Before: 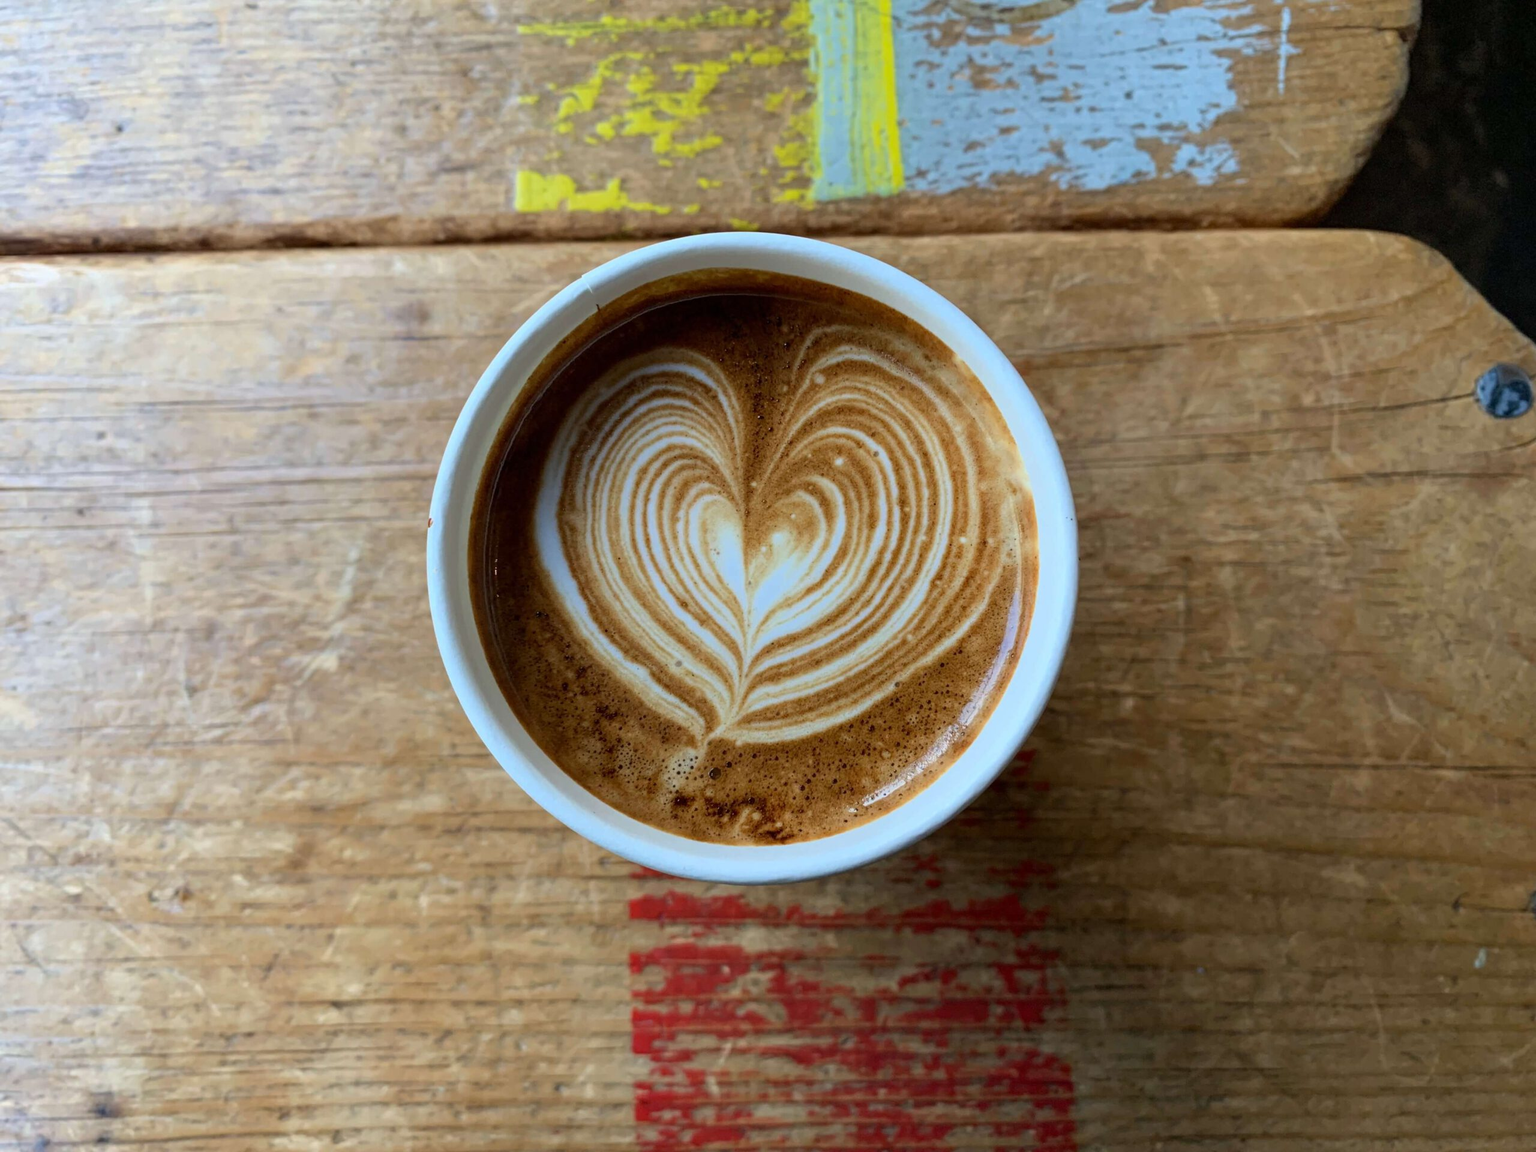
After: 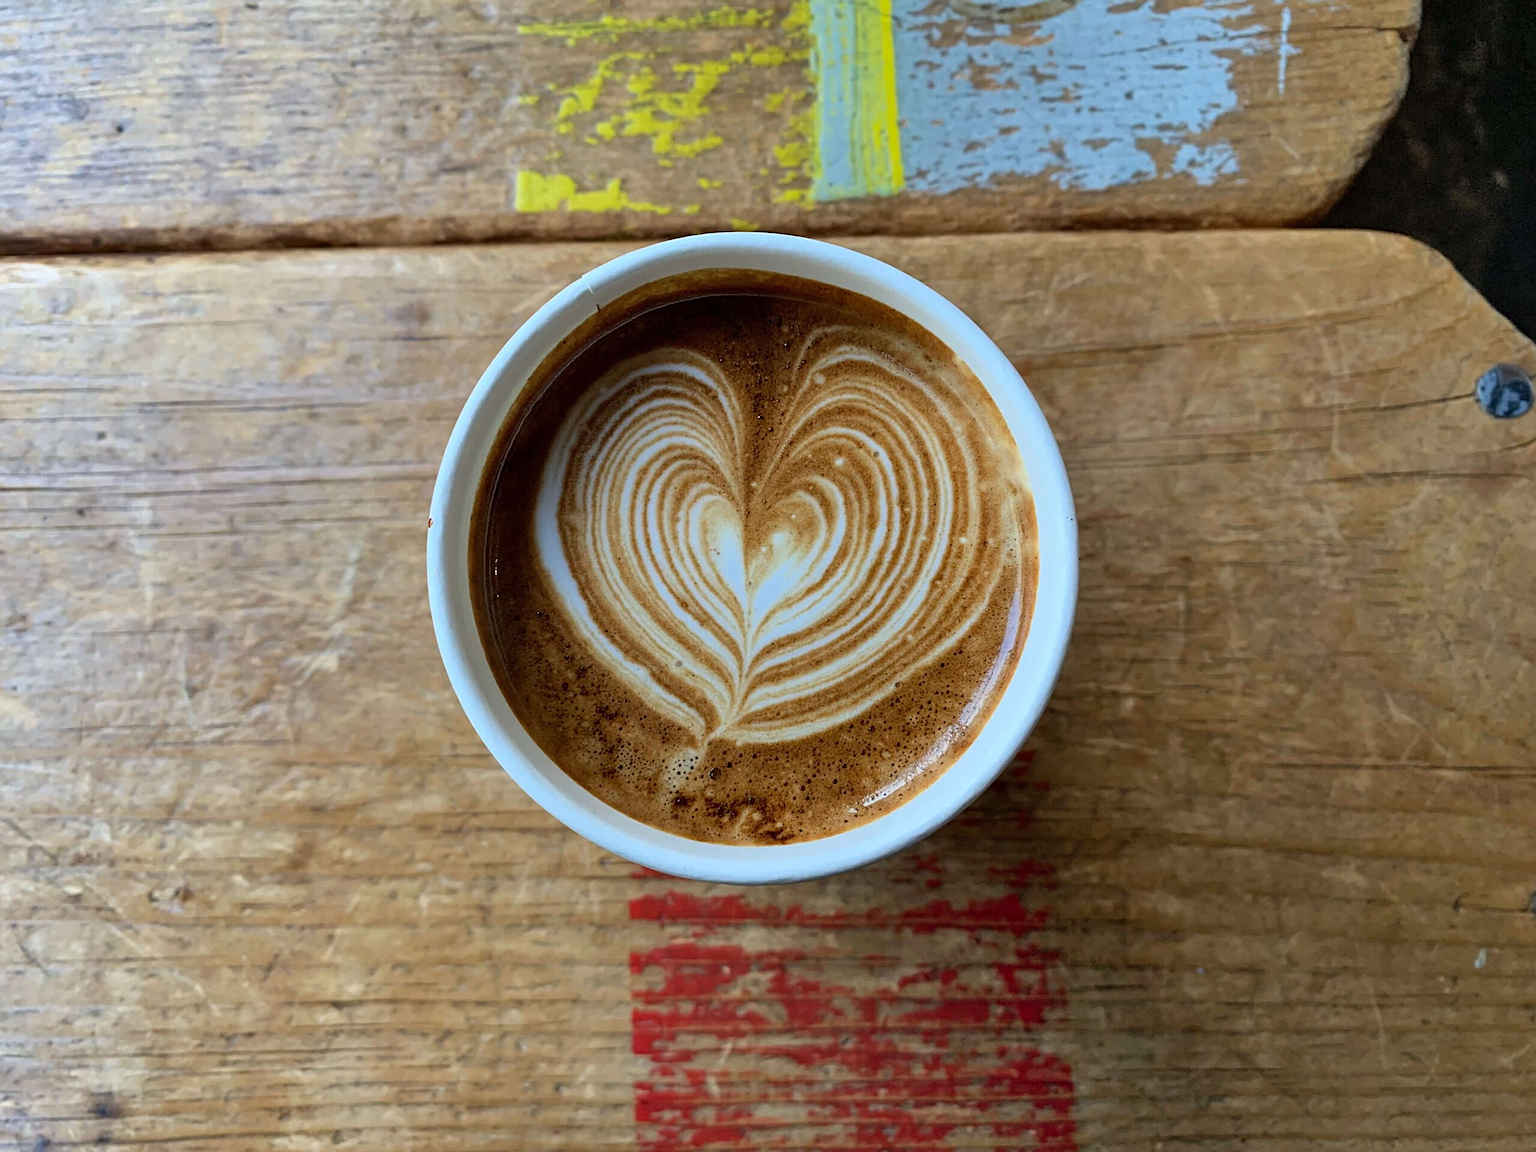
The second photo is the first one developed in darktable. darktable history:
sharpen: on, module defaults
shadows and highlights: white point adjustment 0.05, highlights color adjustment 55.9%, soften with gaussian
